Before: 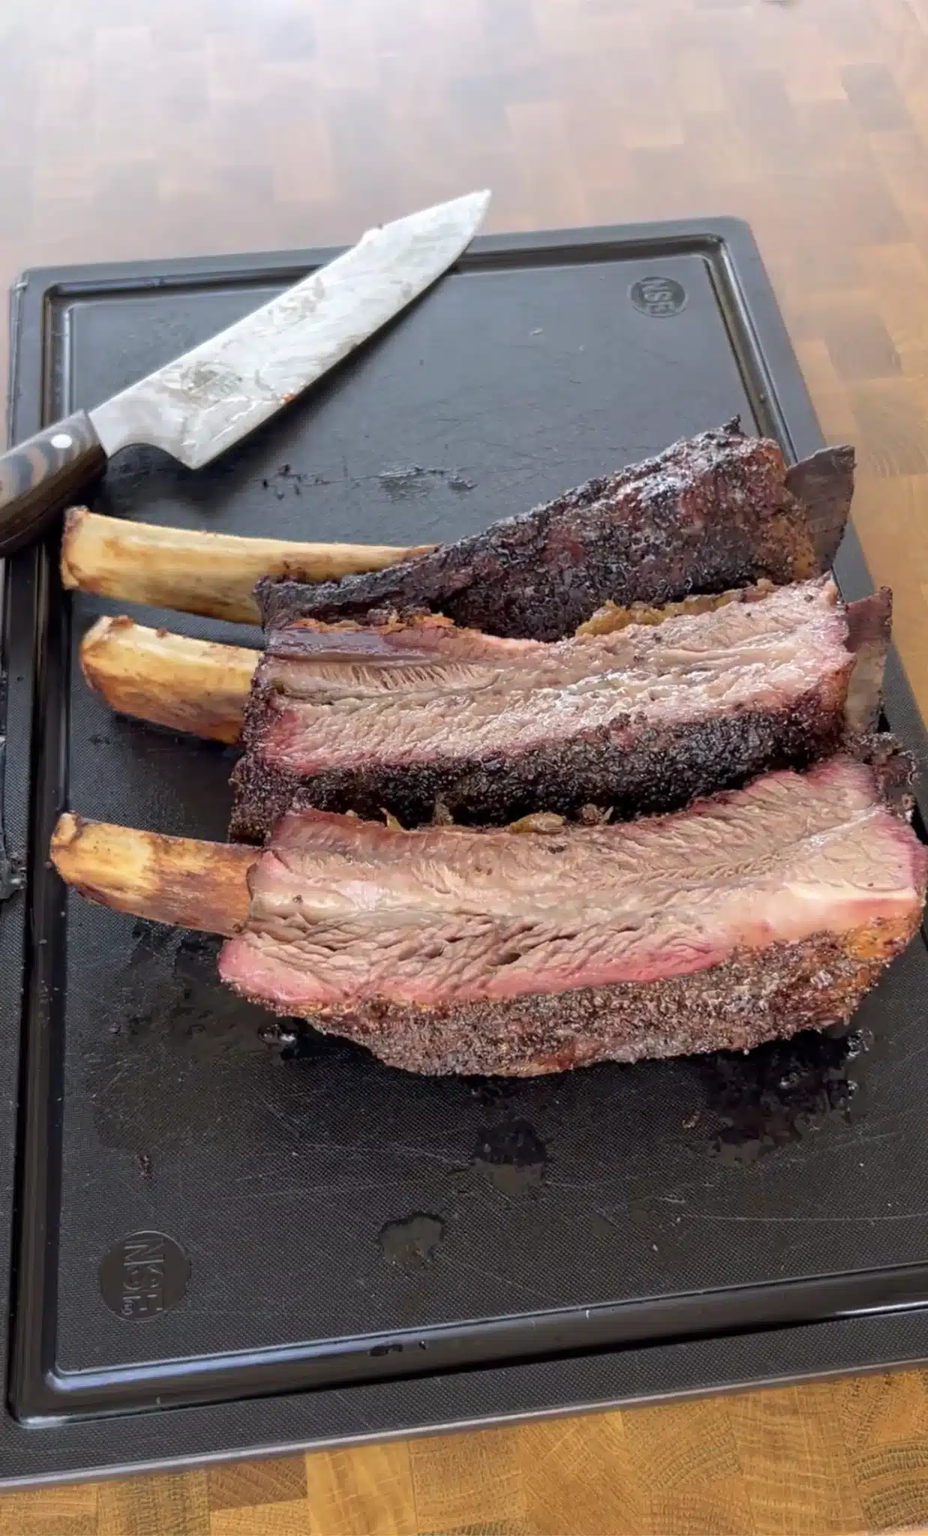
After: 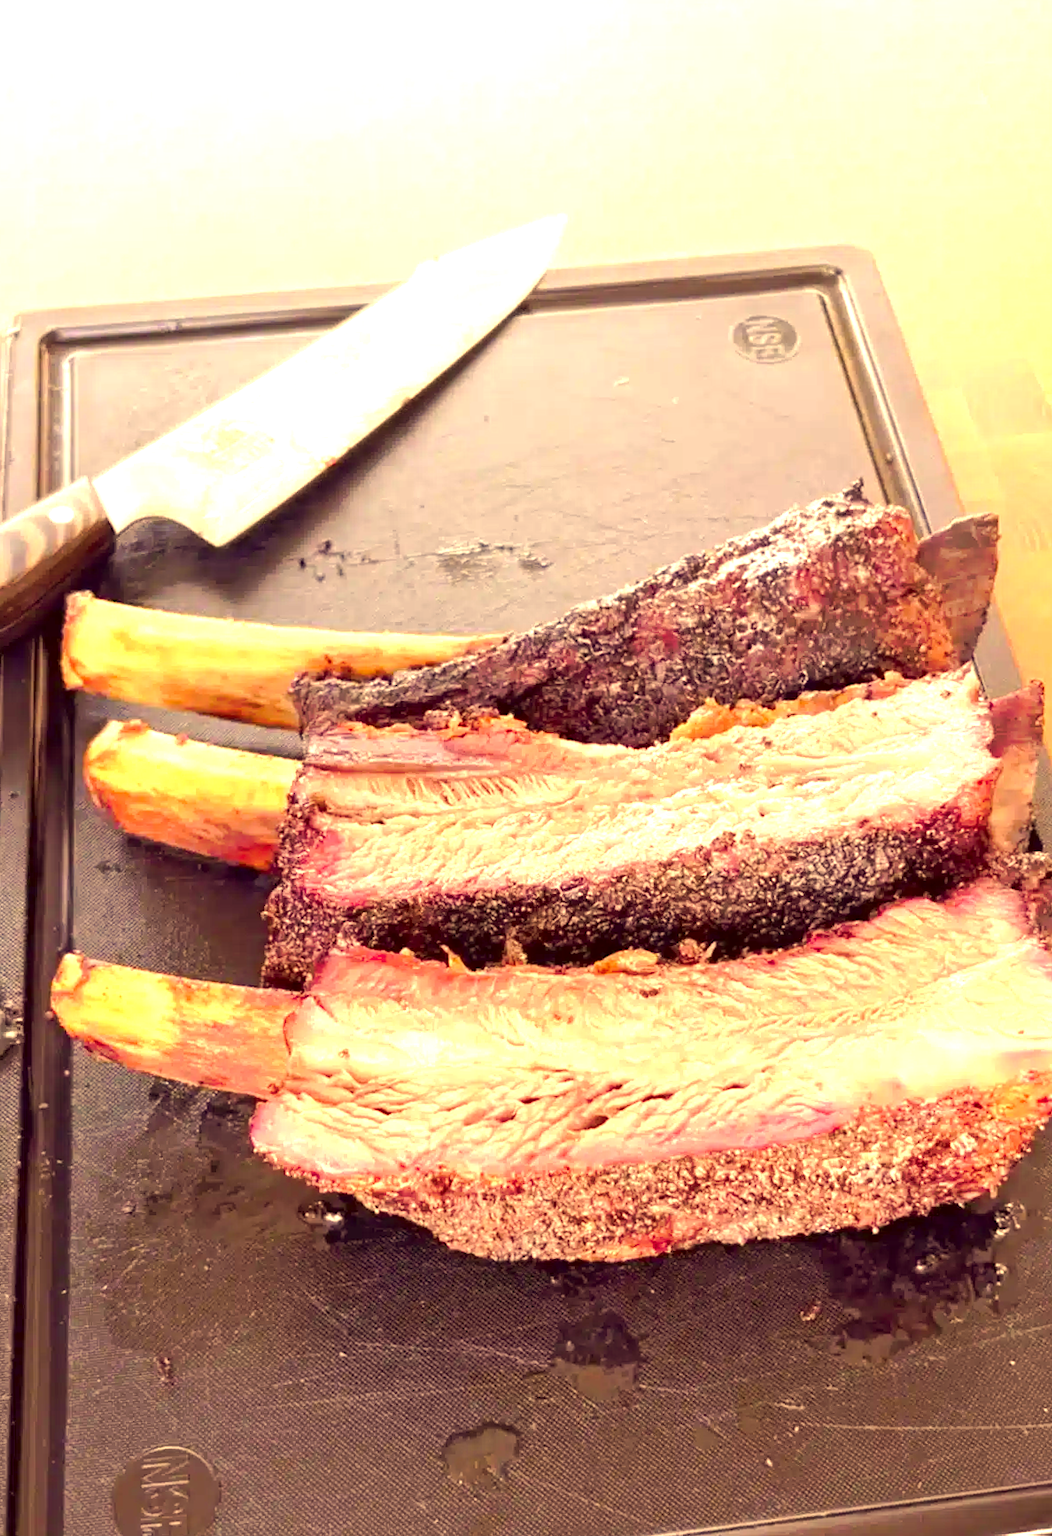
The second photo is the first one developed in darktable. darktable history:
crop and rotate: angle 0.384°, left 0.324%, right 2.589%, bottom 14.366%
exposure: black level correction 0, exposure 1.686 EV, compensate exposure bias true, compensate highlight preservation false
color zones: curves: ch1 [(0.29, 0.492) (0.373, 0.185) (0.509, 0.481)]; ch2 [(0.25, 0.462) (0.749, 0.457)]
tone curve: curves: ch0 [(0, 0) (0.003, 0.003) (0.011, 0.011) (0.025, 0.024) (0.044, 0.043) (0.069, 0.068) (0.1, 0.098) (0.136, 0.133) (0.177, 0.173) (0.224, 0.22) (0.277, 0.271) (0.335, 0.328) (0.399, 0.39) (0.468, 0.458) (0.543, 0.563) (0.623, 0.64) (0.709, 0.722) (0.801, 0.809) (0.898, 0.902) (1, 1)], preserve colors none
color correction: highlights a* 10.05, highlights b* 39.42, shadows a* 14.39, shadows b* 3.2
